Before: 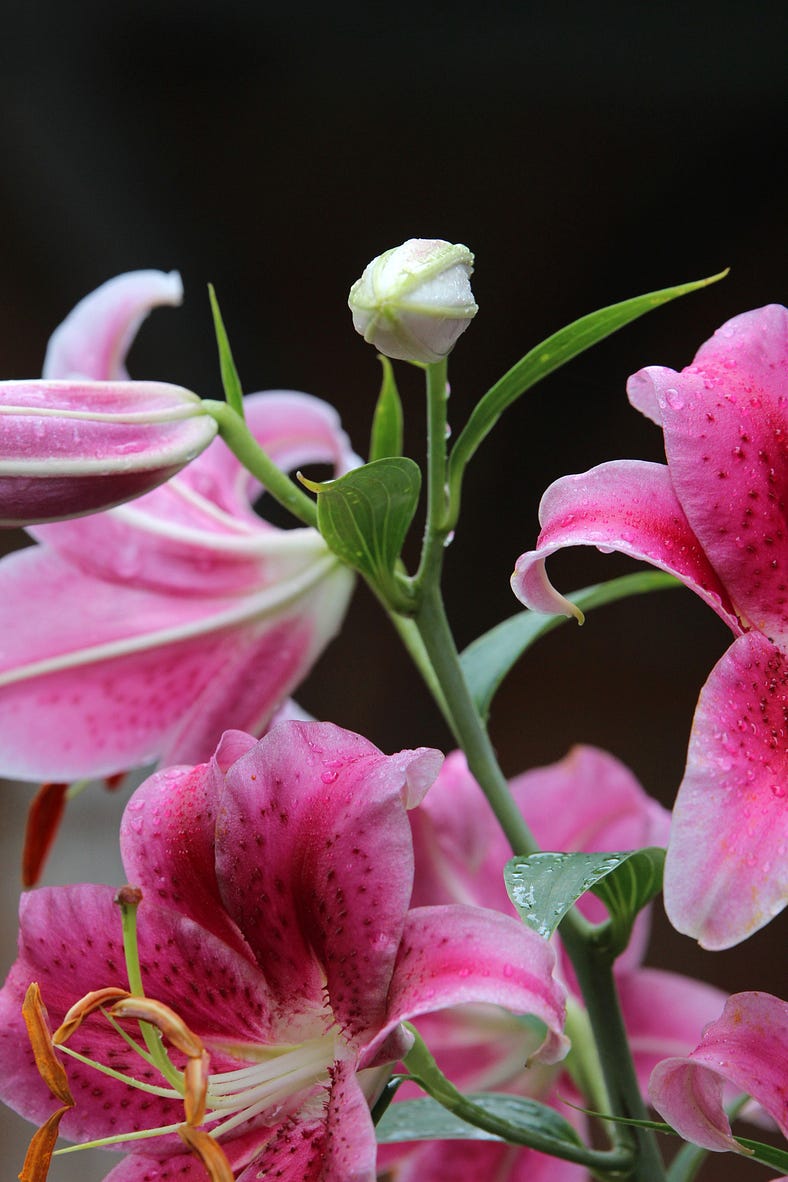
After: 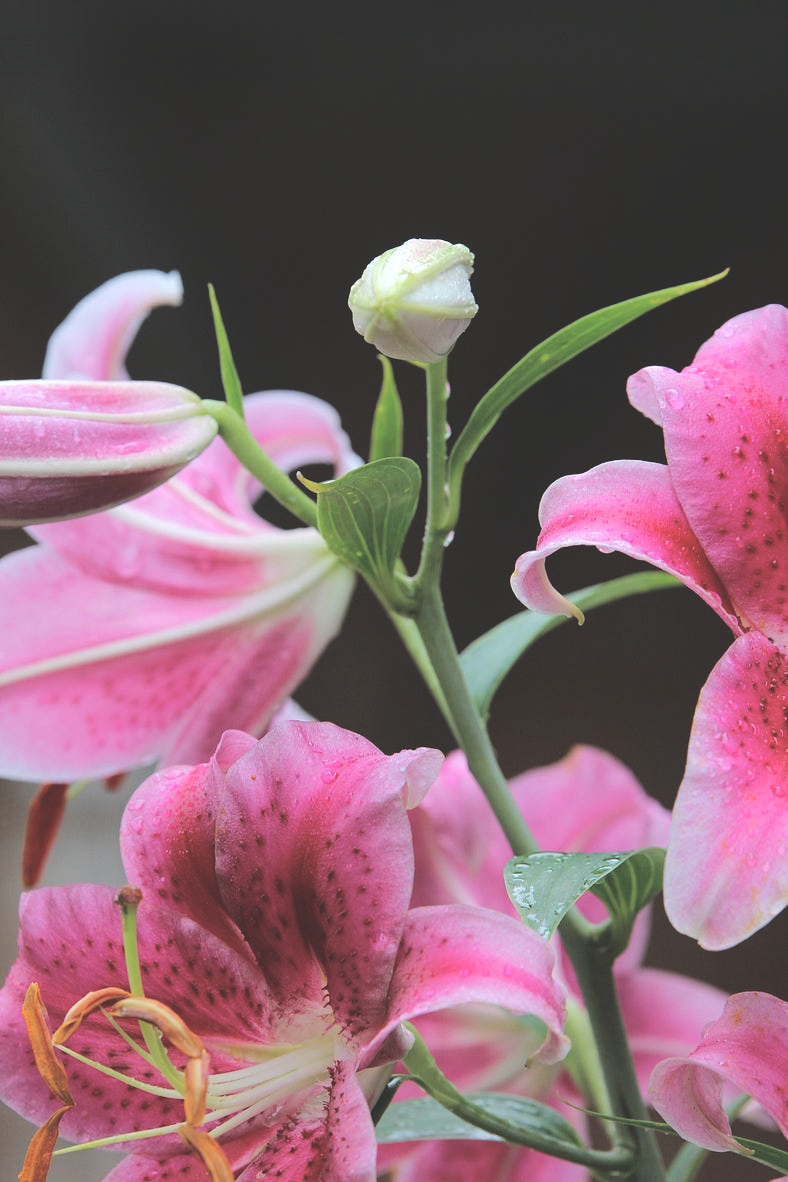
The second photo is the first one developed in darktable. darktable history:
exposure: black level correction -0.03, compensate highlight preservation false
tone curve: curves: ch0 [(0, 0) (0.003, 0.011) (0.011, 0.012) (0.025, 0.013) (0.044, 0.023) (0.069, 0.04) (0.1, 0.06) (0.136, 0.094) (0.177, 0.145) (0.224, 0.213) (0.277, 0.301) (0.335, 0.389) (0.399, 0.473) (0.468, 0.554) (0.543, 0.627) (0.623, 0.694) (0.709, 0.763) (0.801, 0.83) (0.898, 0.906) (1, 1)], color space Lab, independent channels, preserve colors none
